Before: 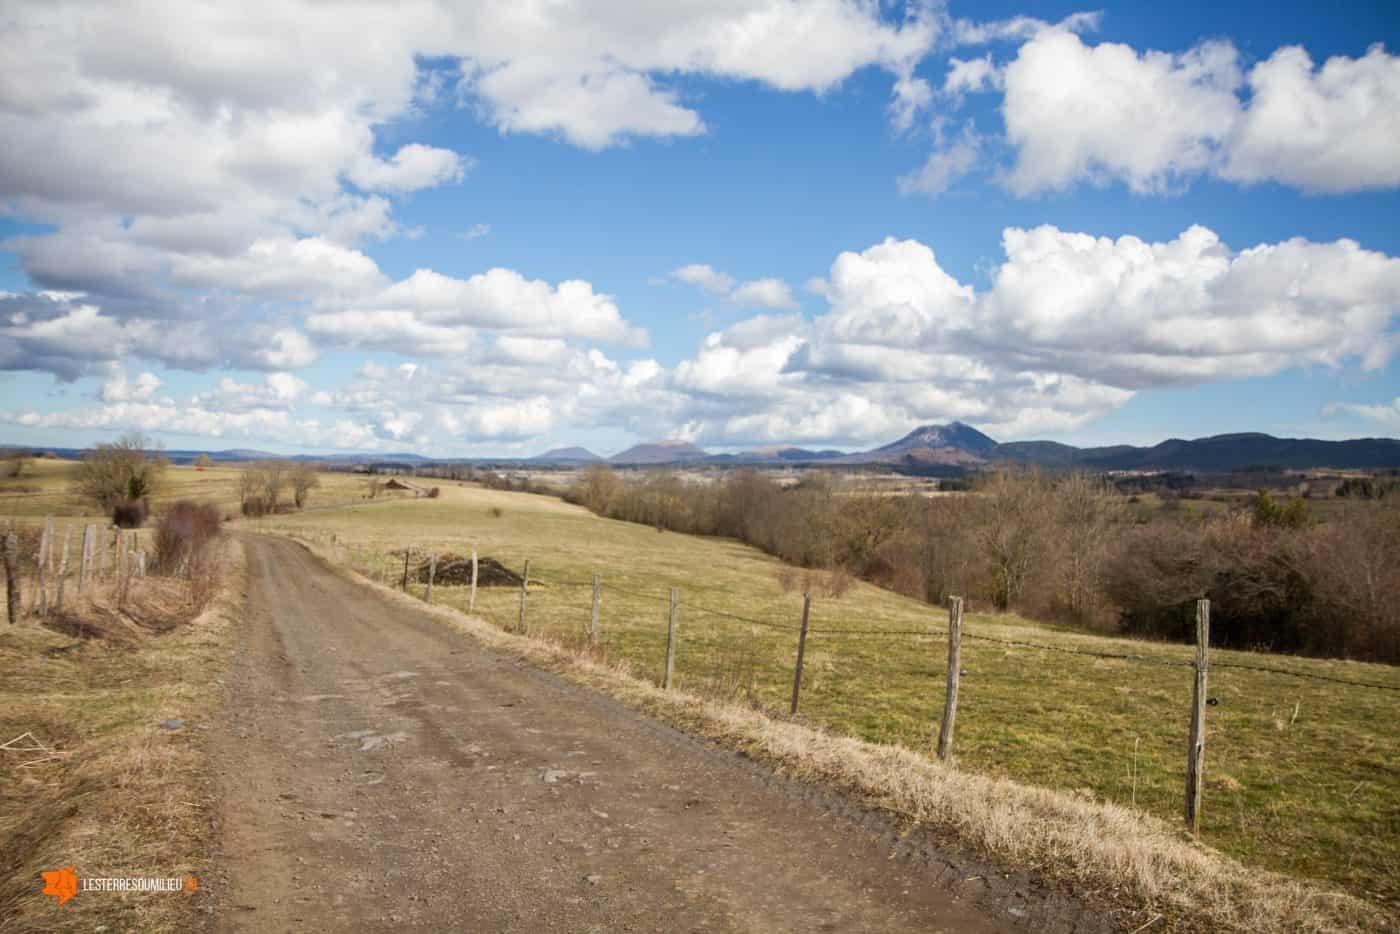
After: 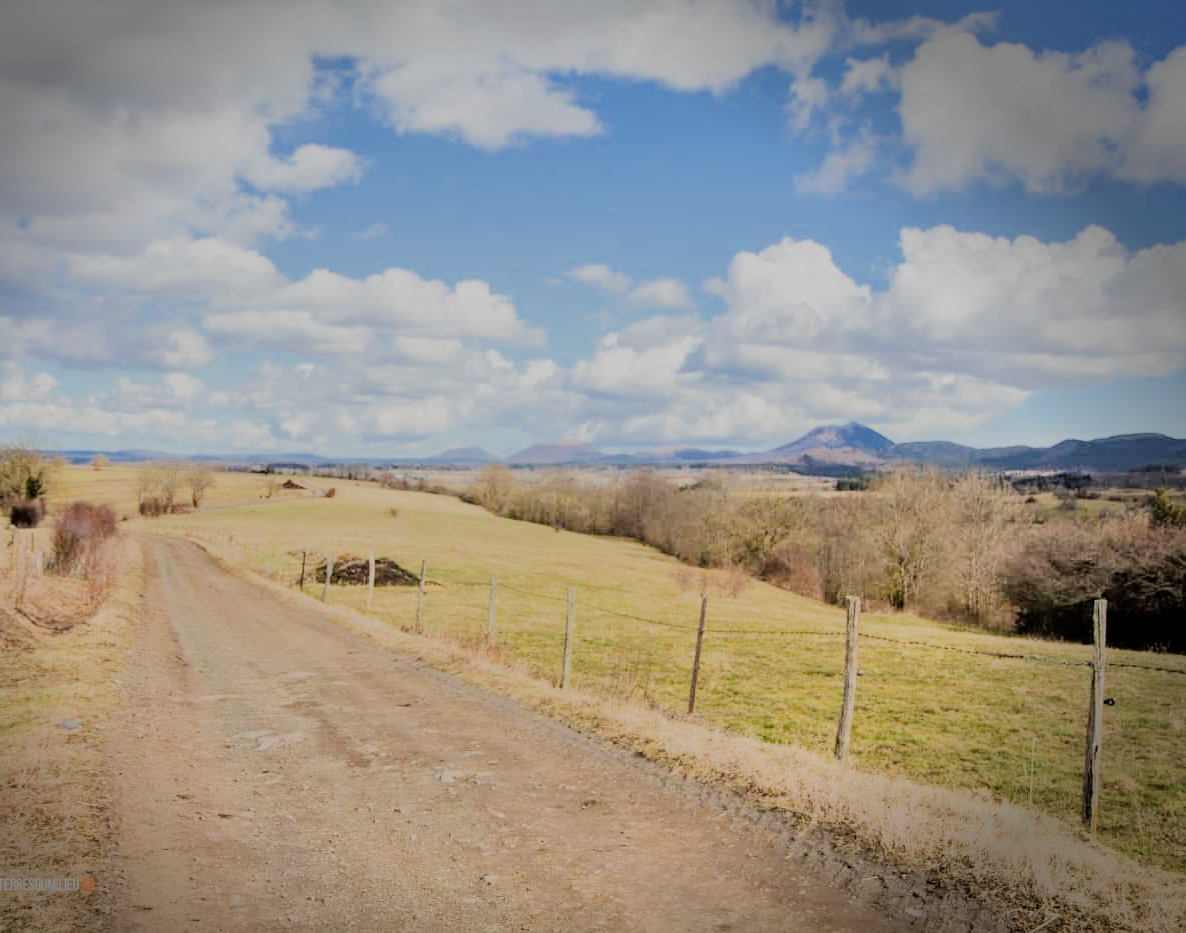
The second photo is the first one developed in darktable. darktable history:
crop: left 7.426%, right 7.812%
shadows and highlights: soften with gaussian
vignetting: fall-off start 90.5%, fall-off radius 38.35%, brightness -0.589, saturation -0.123, center (-0.147, 0.016), width/height ratio 1.227, shape 1.29
tone equalizer: -7 EV 0.161 EV, -6 EV 0.628 EV, -5 EV 1.13 EV, -4 EV 1.33 EV, -3 EV 1.16 EV, -2 EV 0.6 EV, -1 EV 0.157 EV, edges refinement/feathering 500, mask exposure compensation -1.57 EV, preserve details no
filmic rgb: black relative exposure -7.37 EV, white relative exposure 5.08 EV, hardness 3.22
